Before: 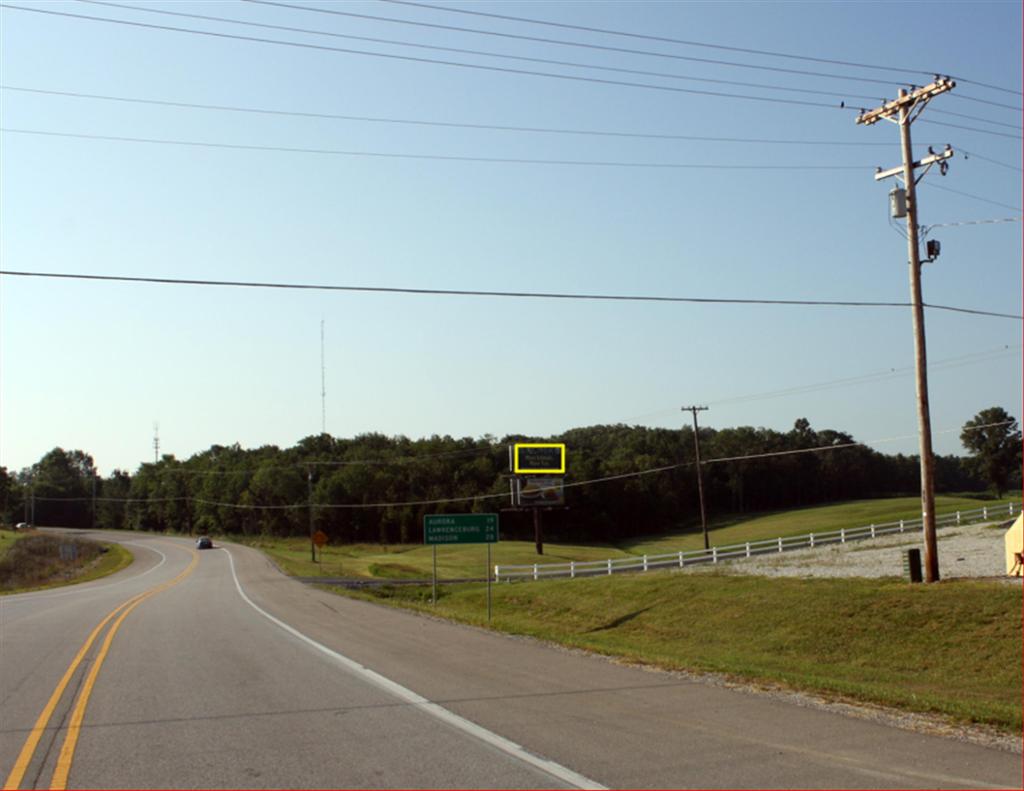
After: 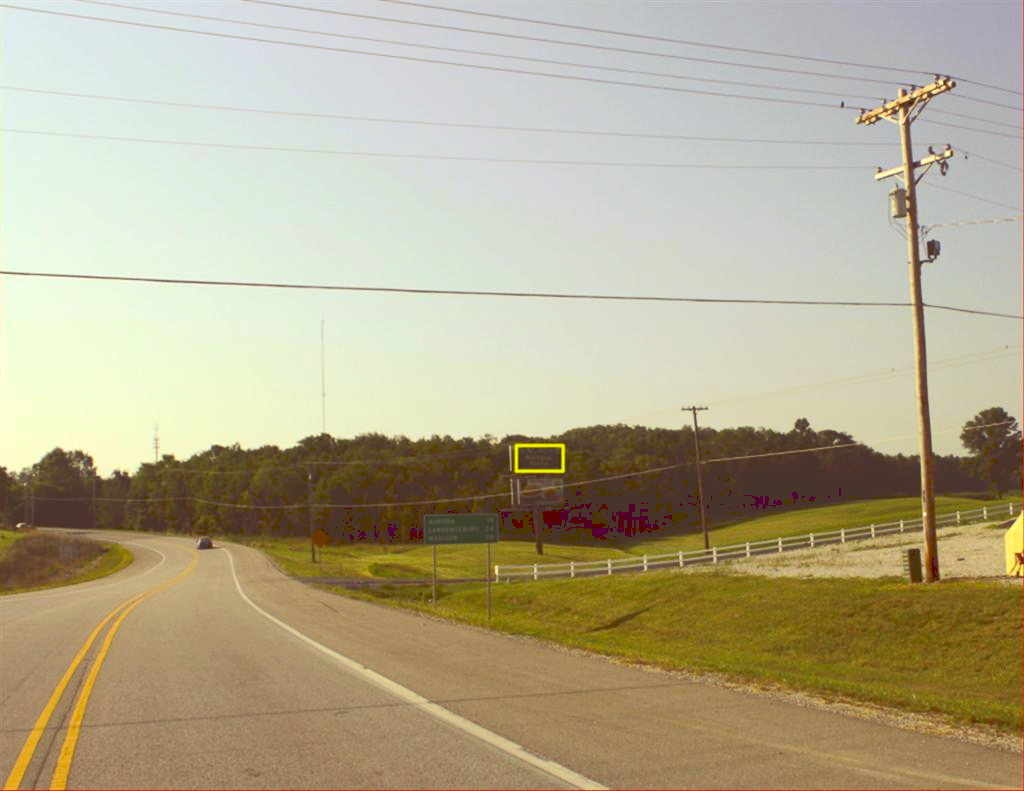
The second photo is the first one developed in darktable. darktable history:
contrast brightness saturation: contrast 0.18, saturation 0.3
color correction: highlights a* -0.482, highlights b* 40, shadows a* 9.8, shadows b* -0.161
white balance: red 0.967, blue 1.119, emerald 0.756
tone curve: curves: ch0 [(0, 0) (0.003, 0.238) (0.011, 0.238) (0.025, 0.242) (0.044, 0.256) (0.069, 0.277) (0.1, 0.294) (0.136, 0.315) (0.177, 0.345) (0.224, 0.379) (0.277, 0.419) (0.335, 0.463) (0.399, 0.511) (0.468, 0.566) (0.543, 0.627) (0.623, 0.687) (0.709, 0.75) (0.801, 0.824) (0.898, 0.89) (1, 1)], preserve colors none
